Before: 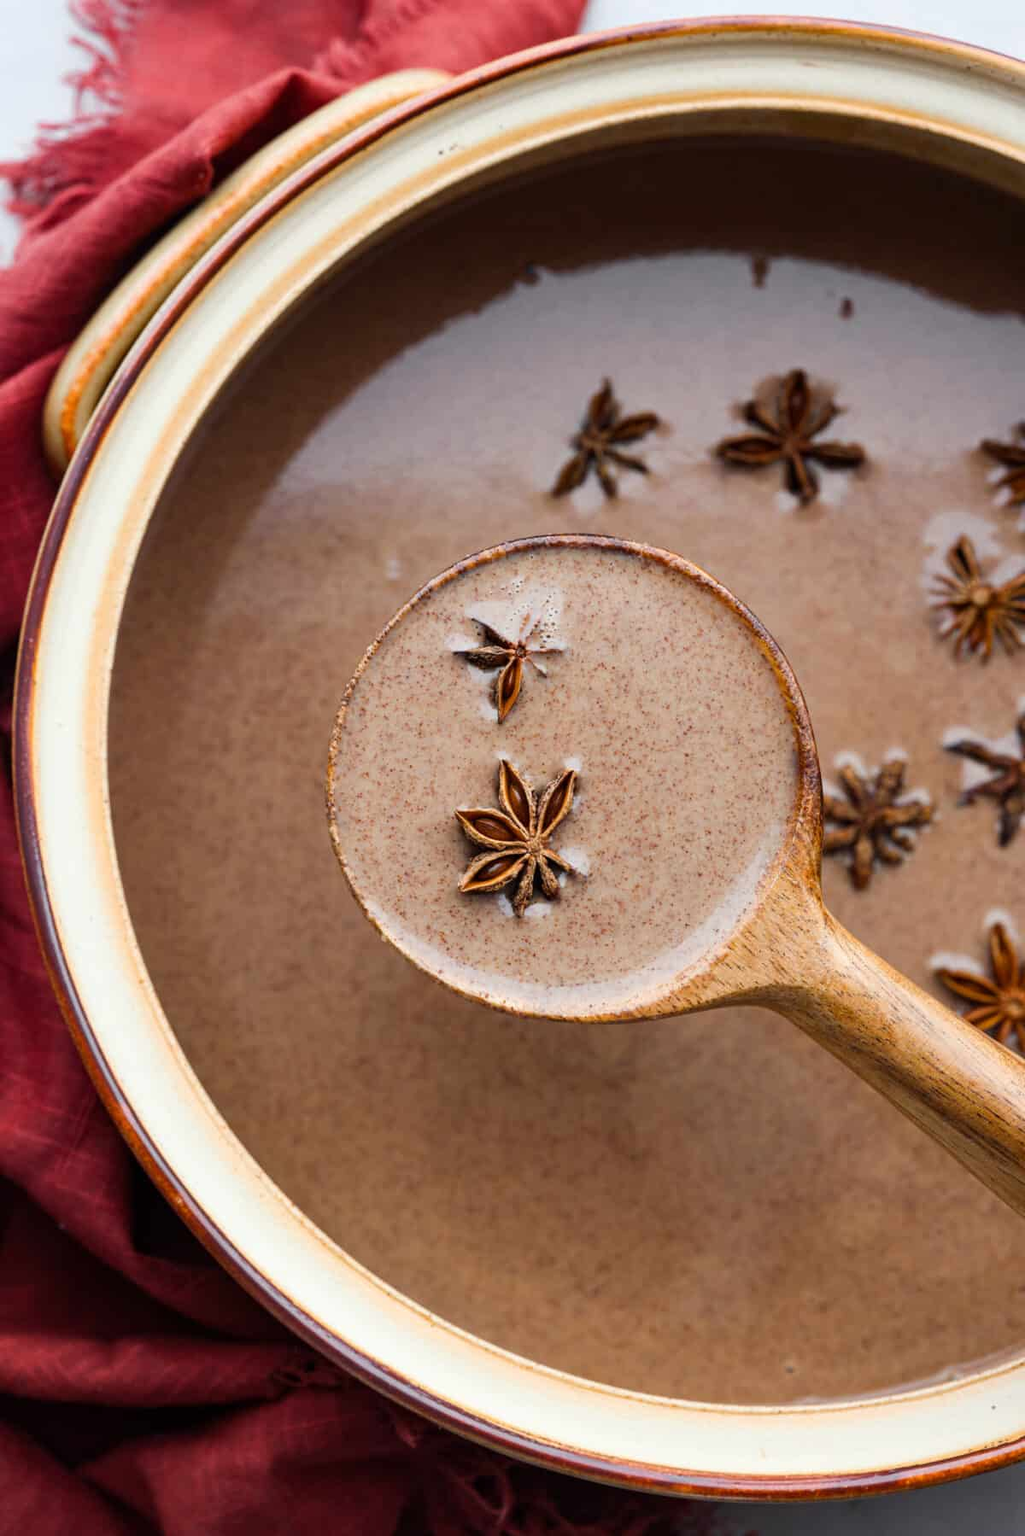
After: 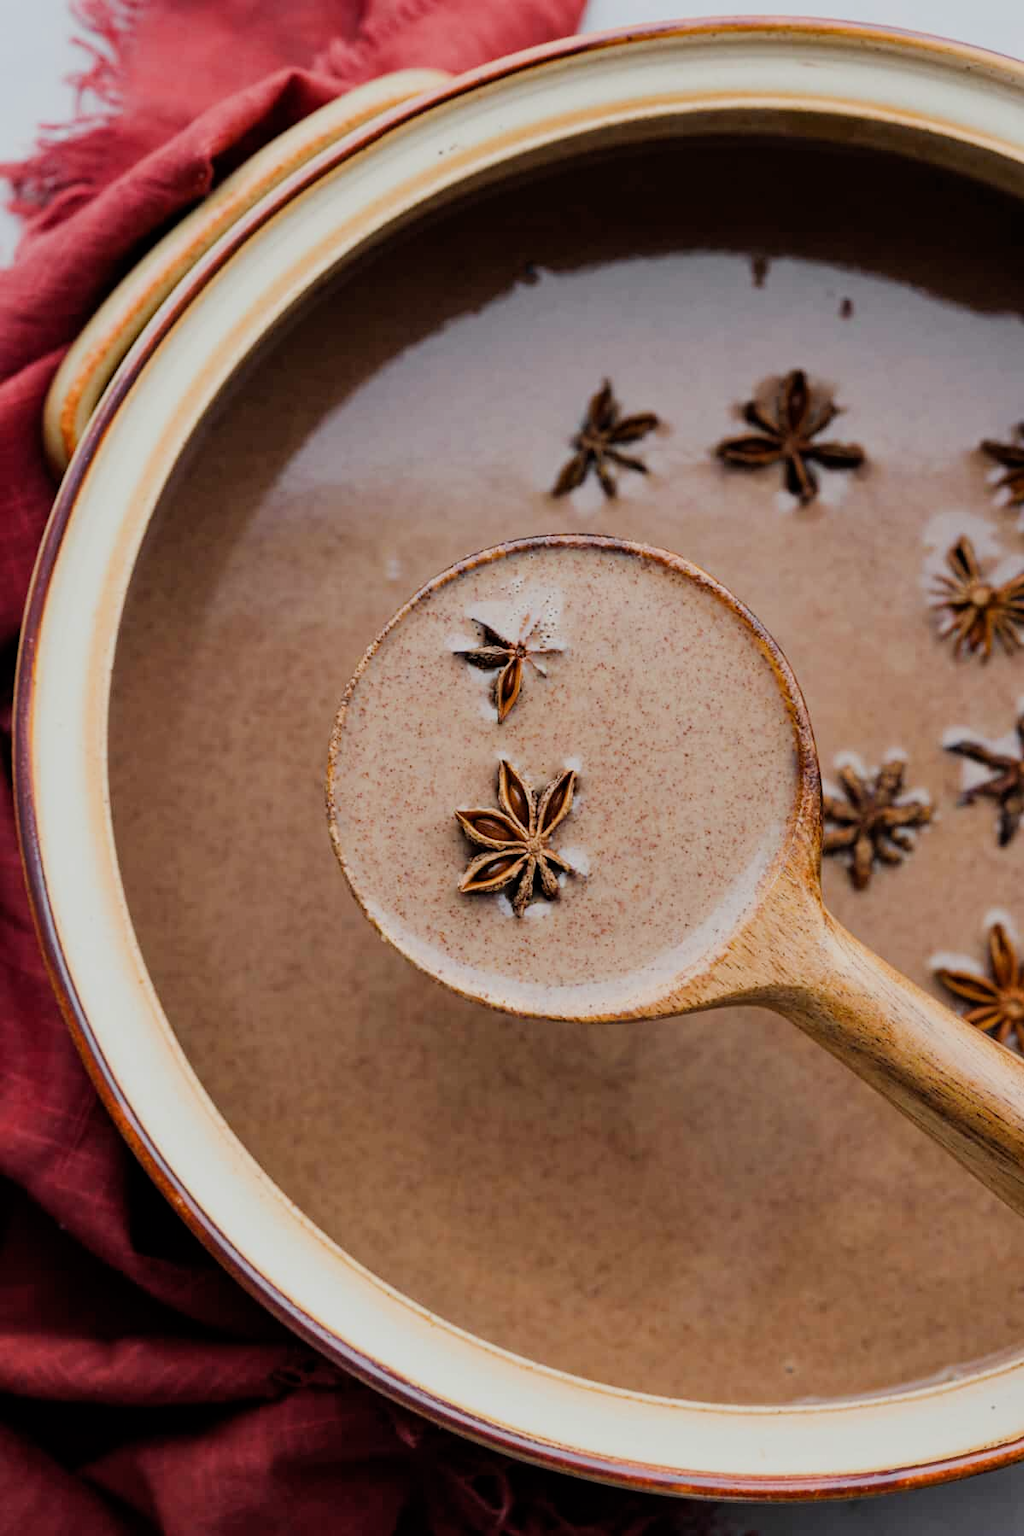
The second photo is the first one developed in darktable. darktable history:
filmic rgb: black relative exposure -7.65 EV, white relative exposure 4.56 EV, threshold 5.98 EV, hardness 3.61, enable highlight reconstruction true
